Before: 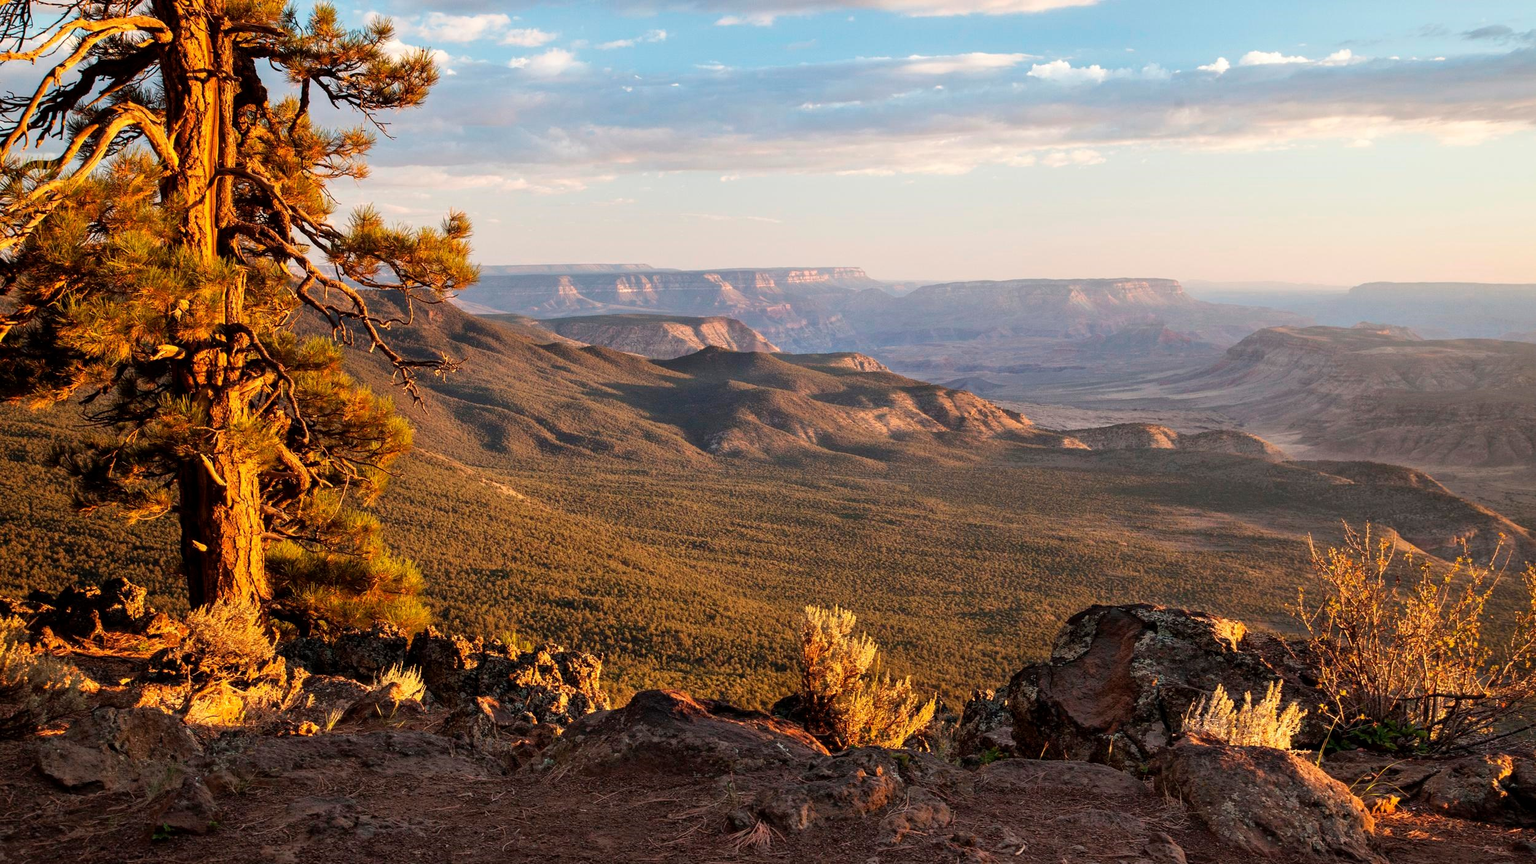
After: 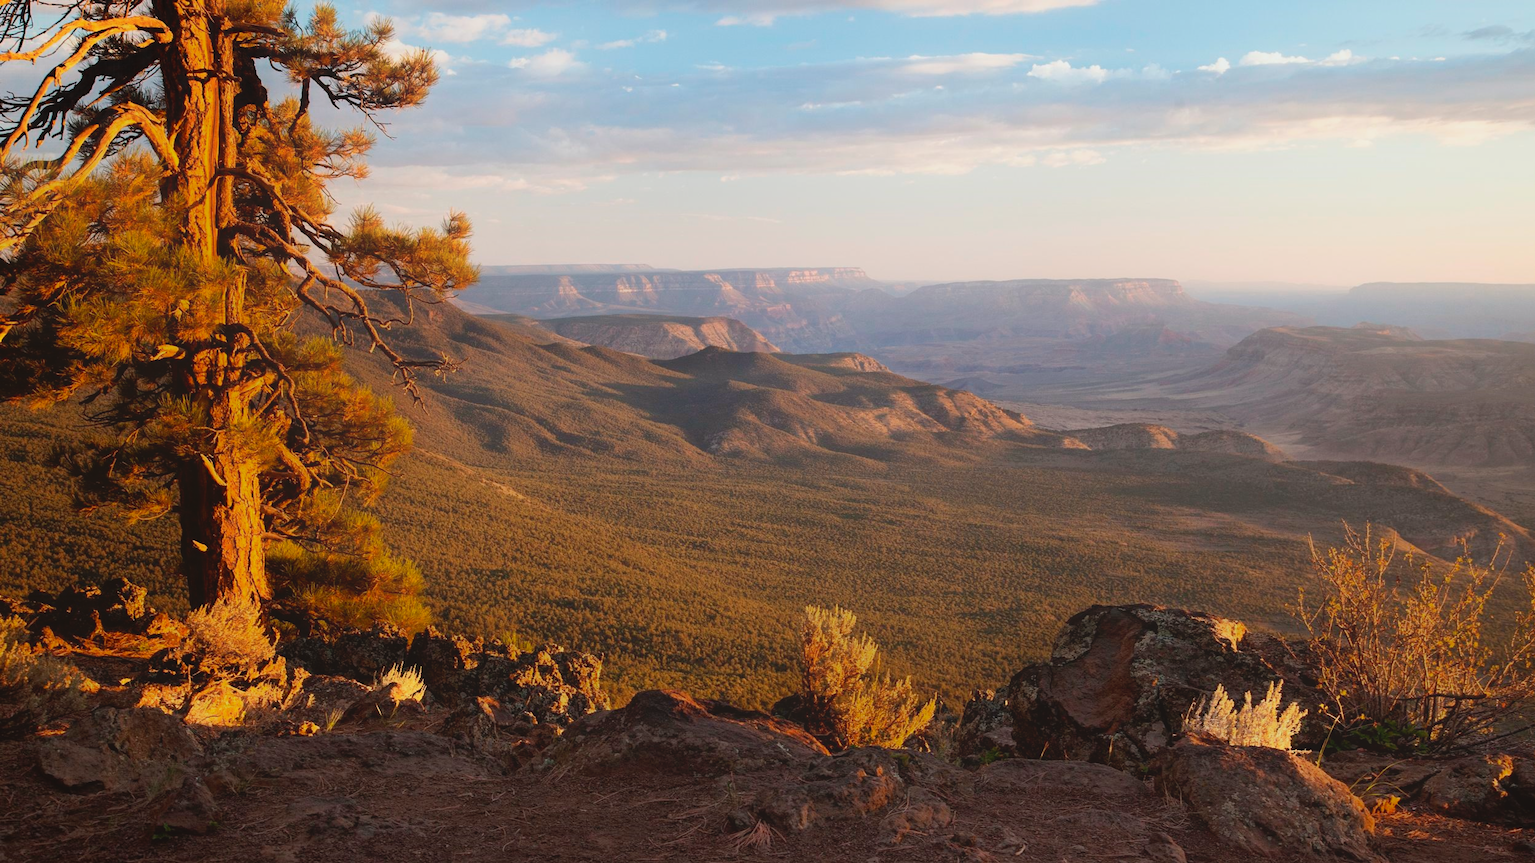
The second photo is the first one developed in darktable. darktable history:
contrast equalizer: octaves 7, y [[0.6 ×6], [0.55 ×6], [0 ×6], [0 ×6], [0 ×6]], mix -0.982
